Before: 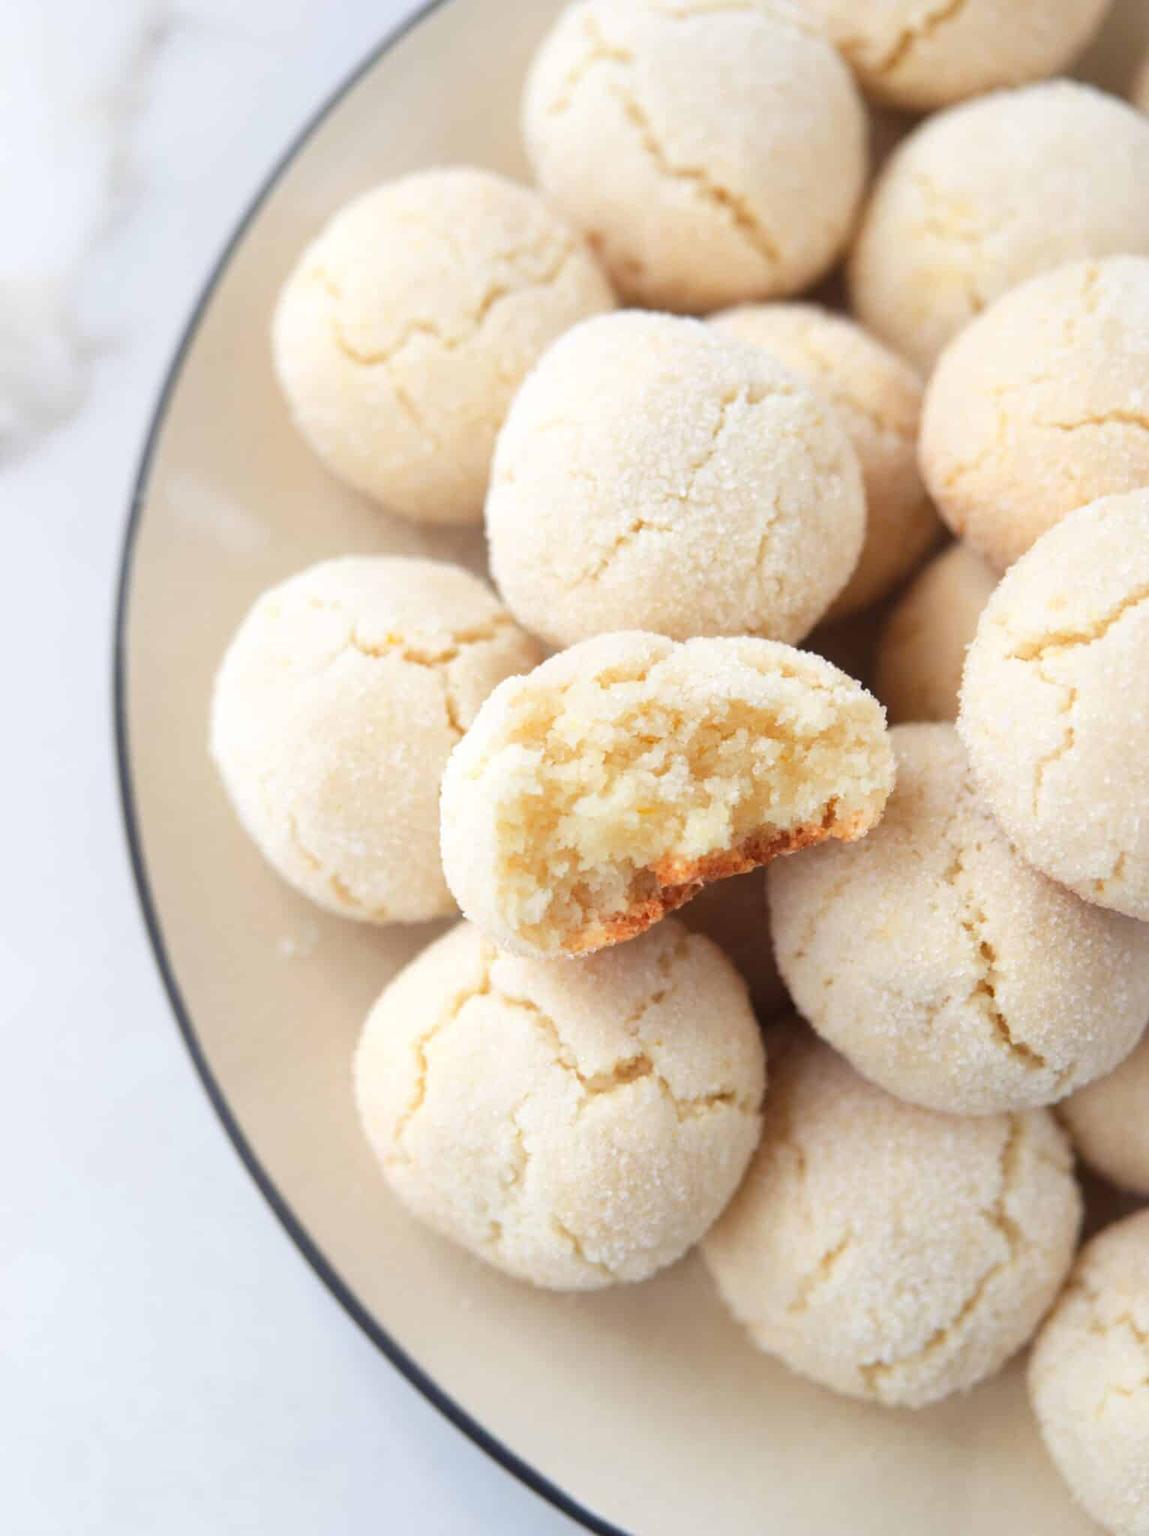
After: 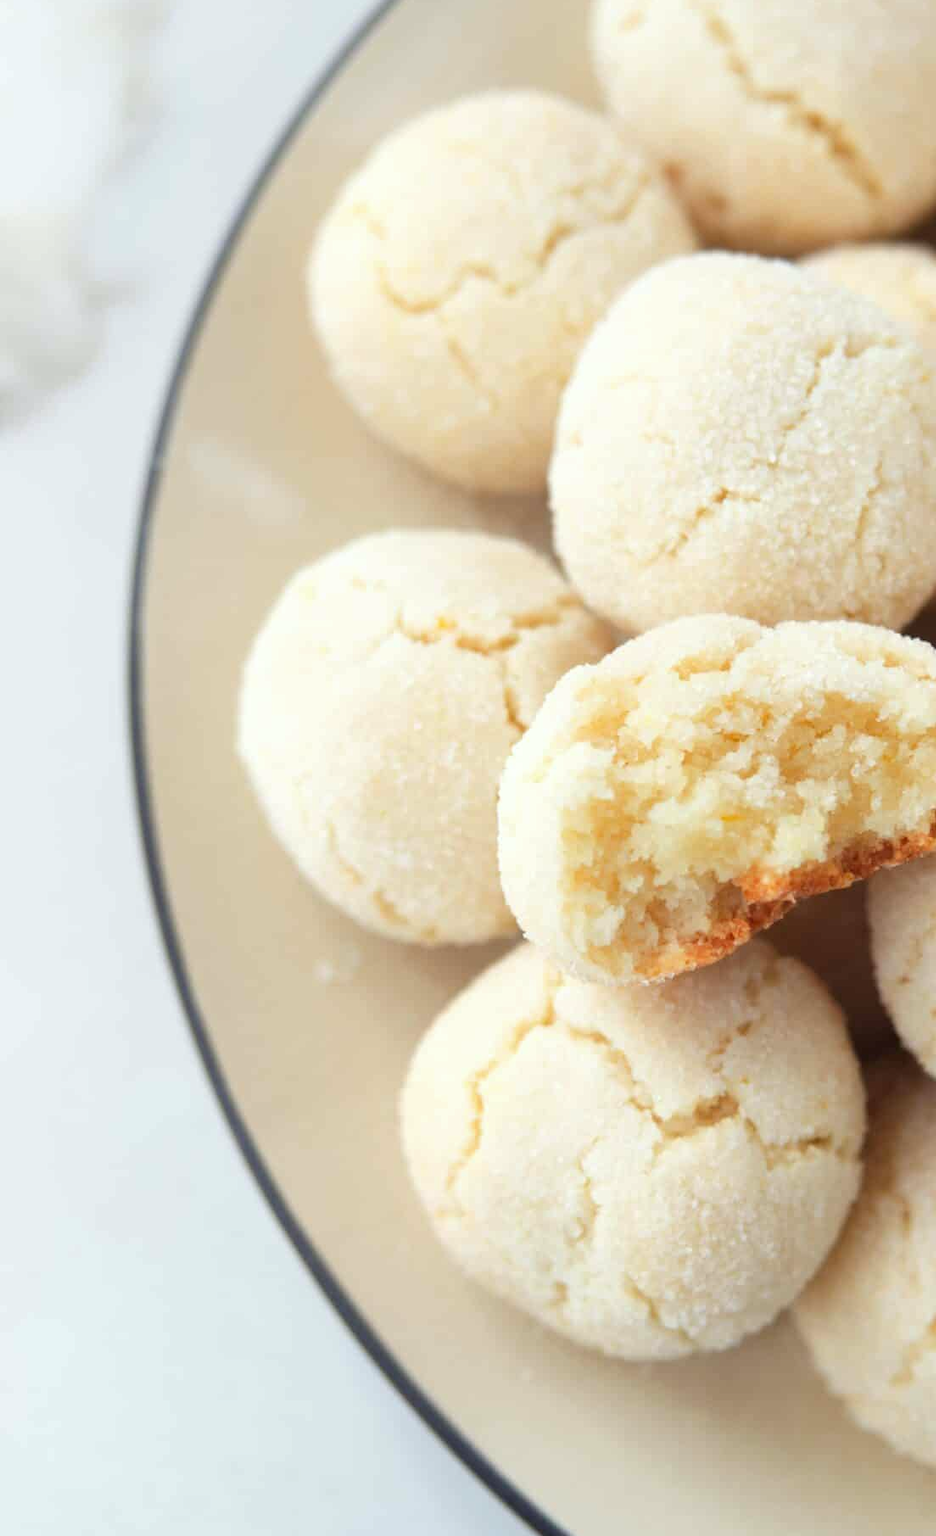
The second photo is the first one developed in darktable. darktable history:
crop: top 5.744%, right 27.898%, bottom 5.783%
color correction: highlights a* -2.48, highlights b* 2.51
